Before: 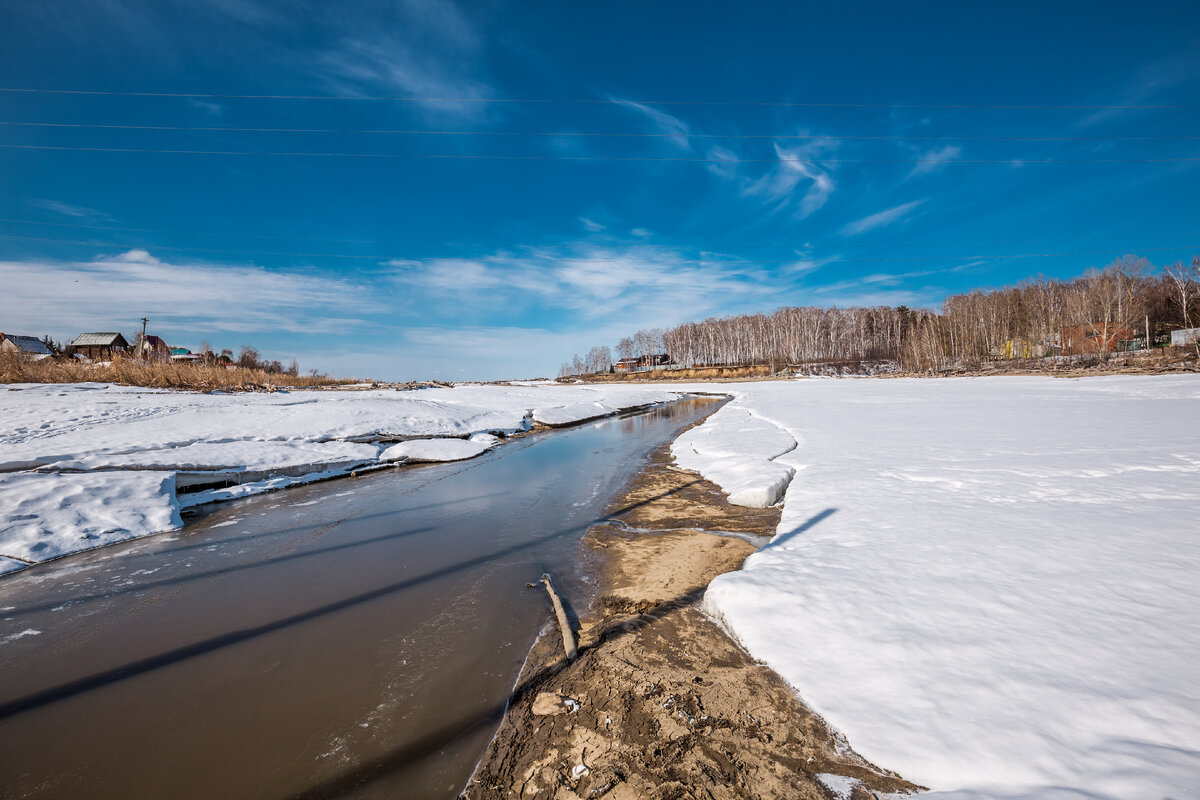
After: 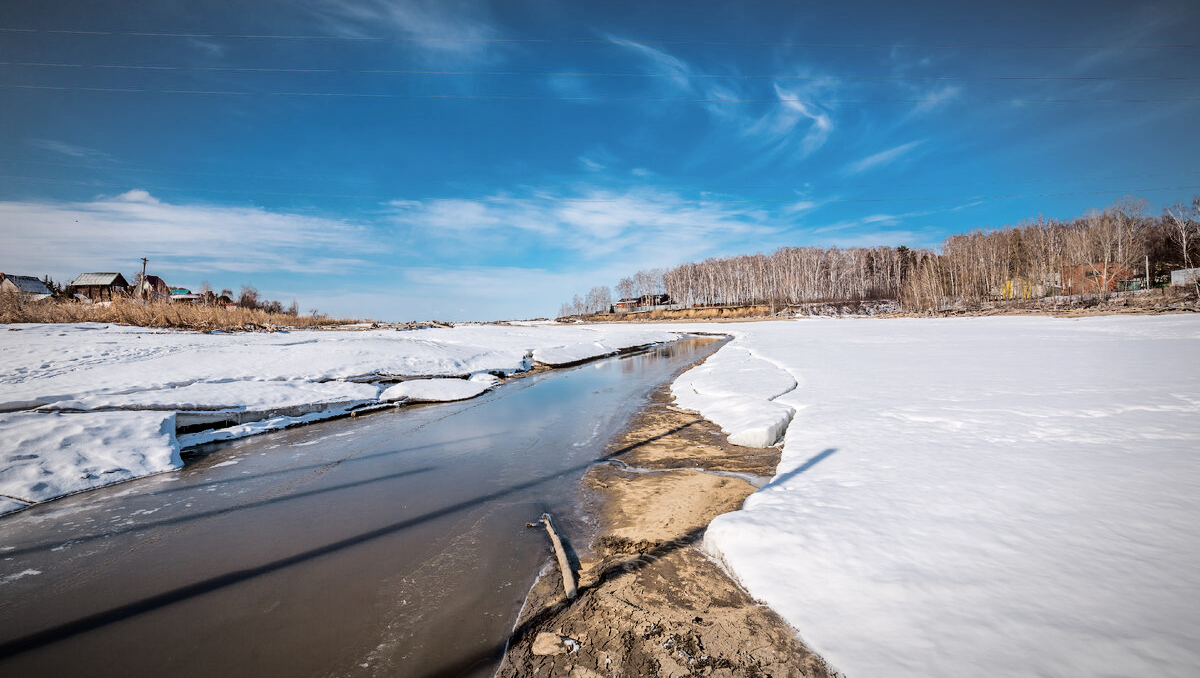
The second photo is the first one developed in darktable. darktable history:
tone curve: curves: ch0 [(0, 0) (0.003, 0.001) (0.011, 0.004) (0.025, 0.013) (0.044, 0.022) (0.069, 0.035) (0.1, 0.053) (0.136, 0.088) (0.177, 0.149) (0.224, 0.213) (0.277, 0.293) (0.335, 0.381) (0.399, 0.463) (0.468, 0.546) (0.543, 0.616) (0.623, 0.693) (0.709, 0.766) (0.801, 0.843) (0.898, 0.921) (1, 1)], color space Lab, independent channels, preserve colors none
vignetting: fall-off radius 59.71%, automatic ratio true, unbound false
crop: top 7.569%, bottom 7.647%
